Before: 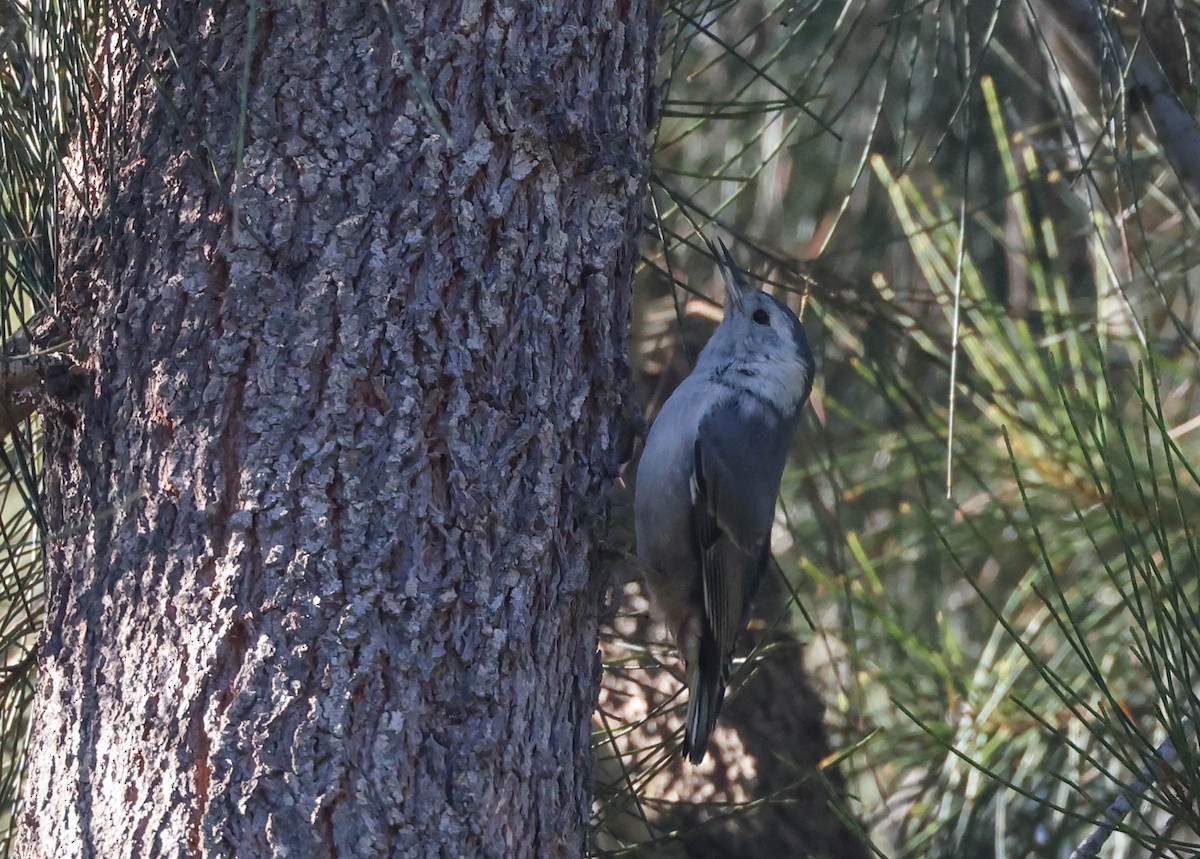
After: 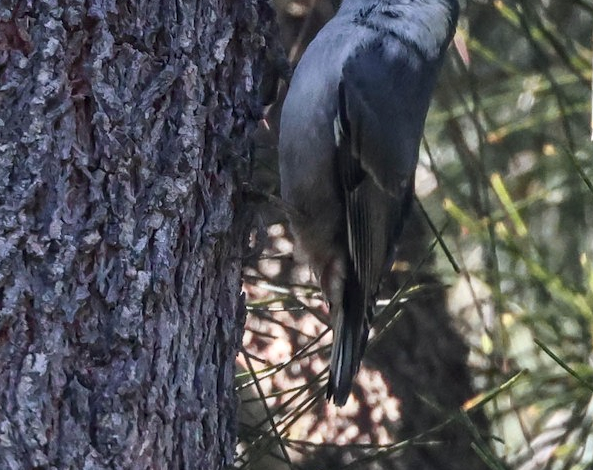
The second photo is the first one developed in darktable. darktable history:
local contrast: on, module defaults
tone curve: curves: ch0 [(0, 0.003) (0.117, 0.101) (0.257, 0.246) (0.408, 0.432) (0.632, 0.716) (0.795, 0.884) (1, 1)]; ch1 [(0, 0) (0.227, 0.197) (0.405, 0.421) (0.501, 0.501) (0.522, 0.526) (0.546, 0.564) (0.589, 0.602) (0.696, 0.761) (0.976, 0.992)]; ch2 [(0, 0) (0.208, 0.176) (0.377, 0.38) (0.5, 0.5) (0.537, 0.534) (0.571, 0.577) (0.627, 0.64) (0.698, 0.76) (1, 1)], color space Lab, independent channels, preserve colors none
crop: left 29.672%, top 41.786%, right 20.851%, bottom 3.487%
